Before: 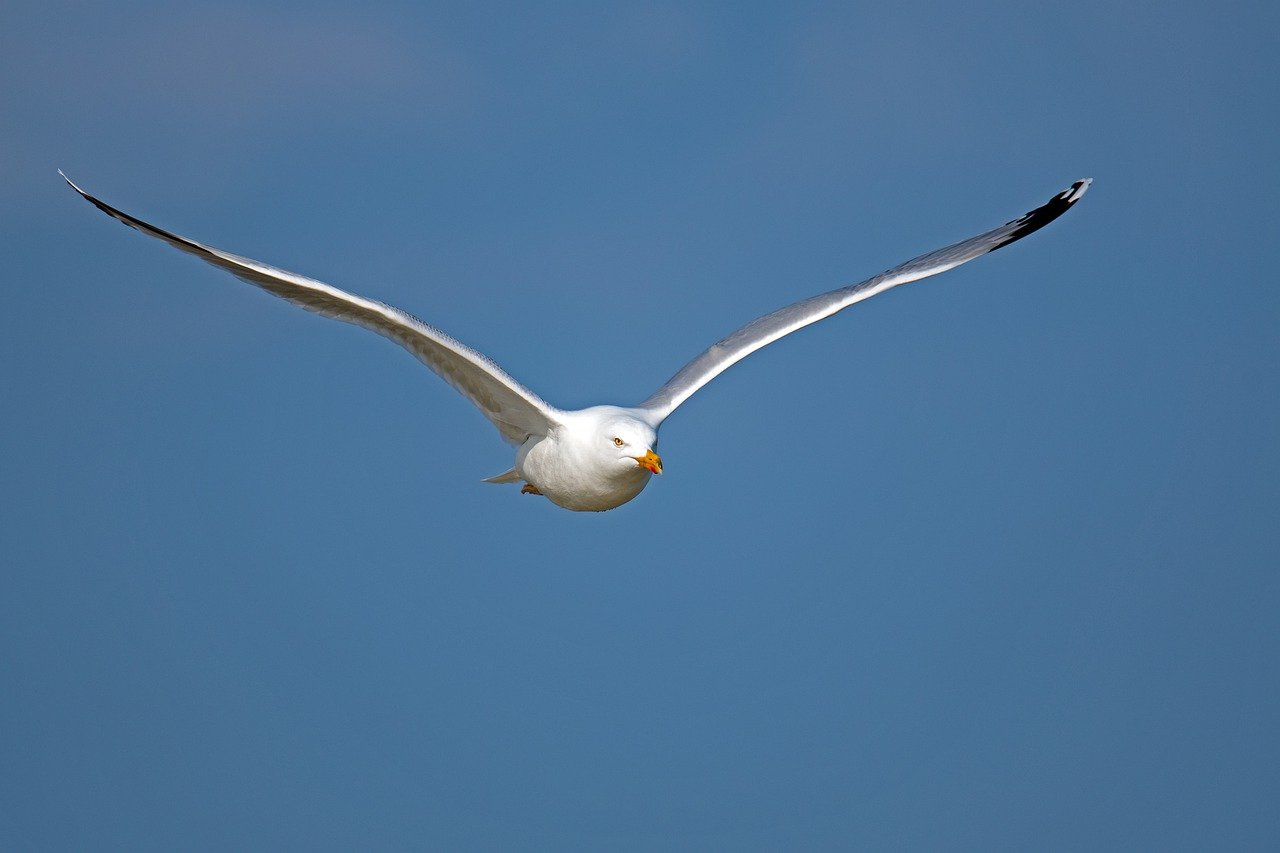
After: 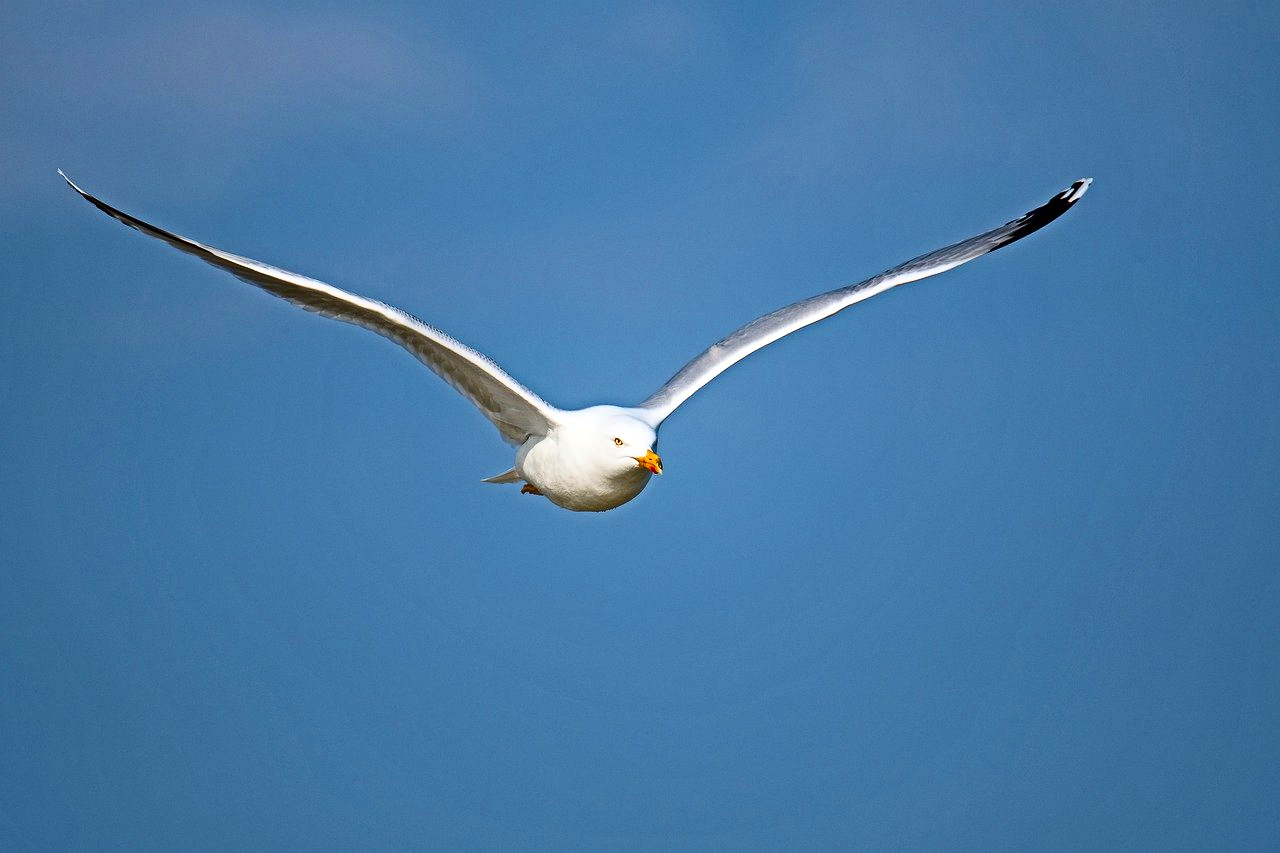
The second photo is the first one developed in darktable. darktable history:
contrast brightness saturation: contrast 0.4, brightness 0.1, saturation 0.21
tone equalizer: on, module defaults
